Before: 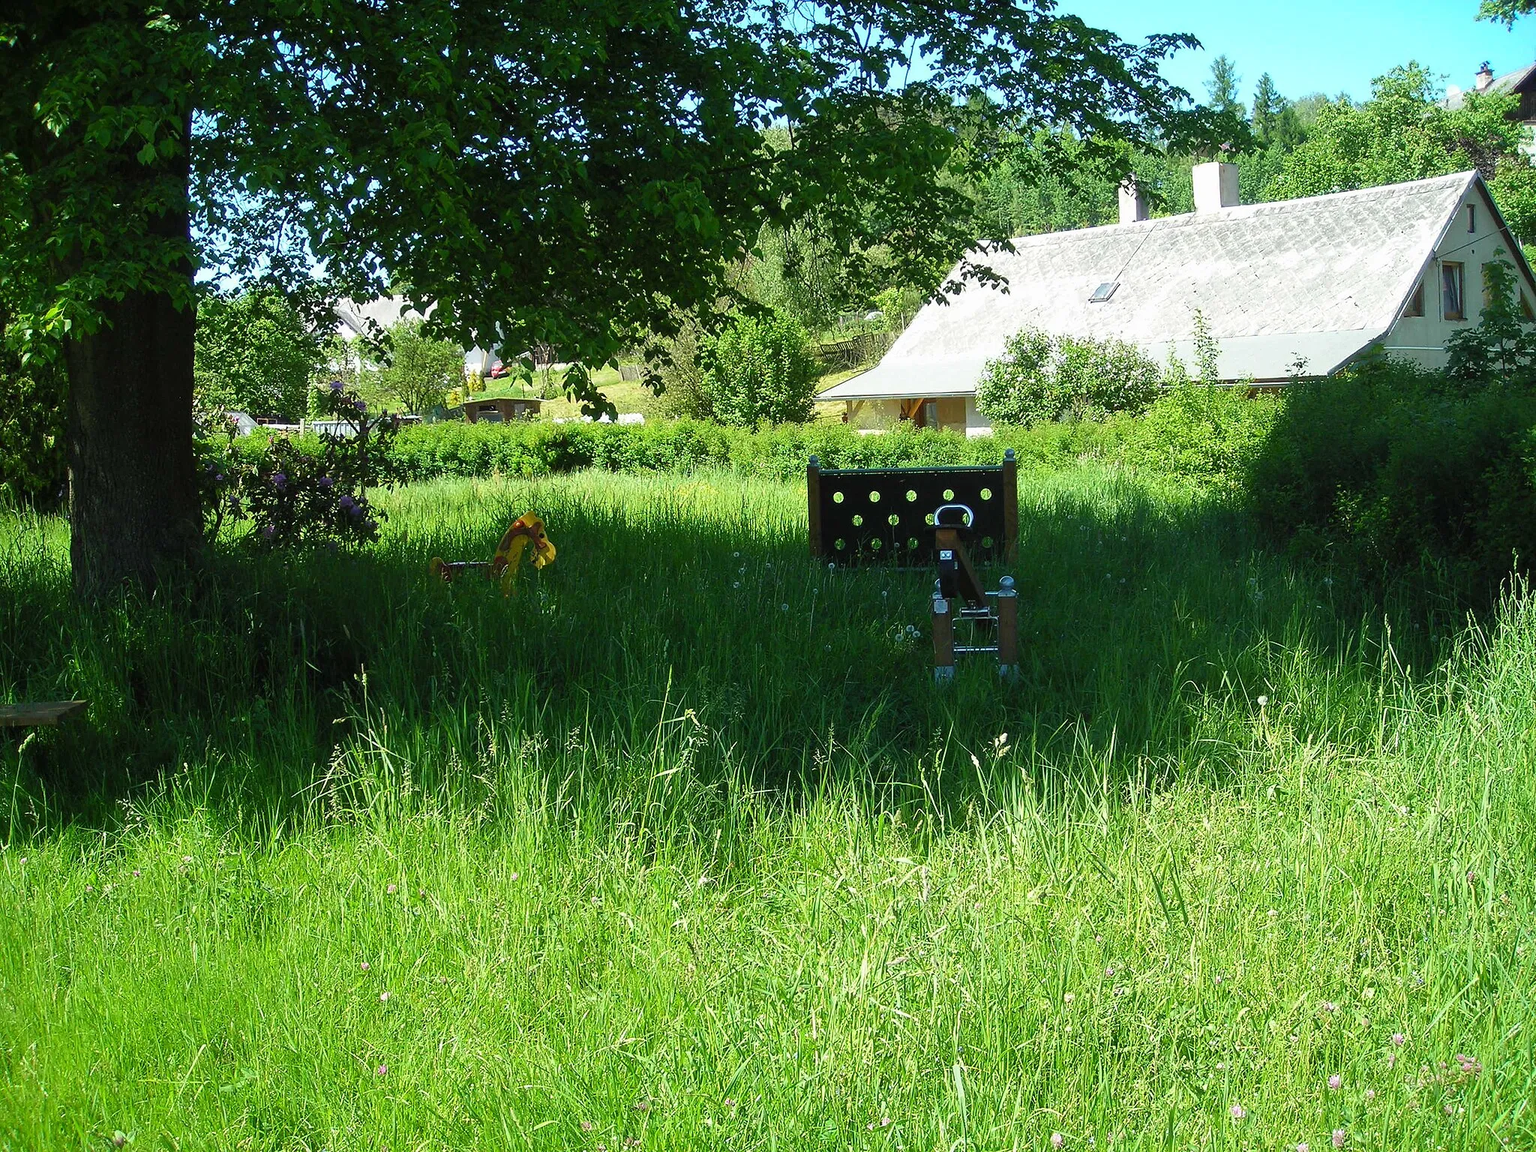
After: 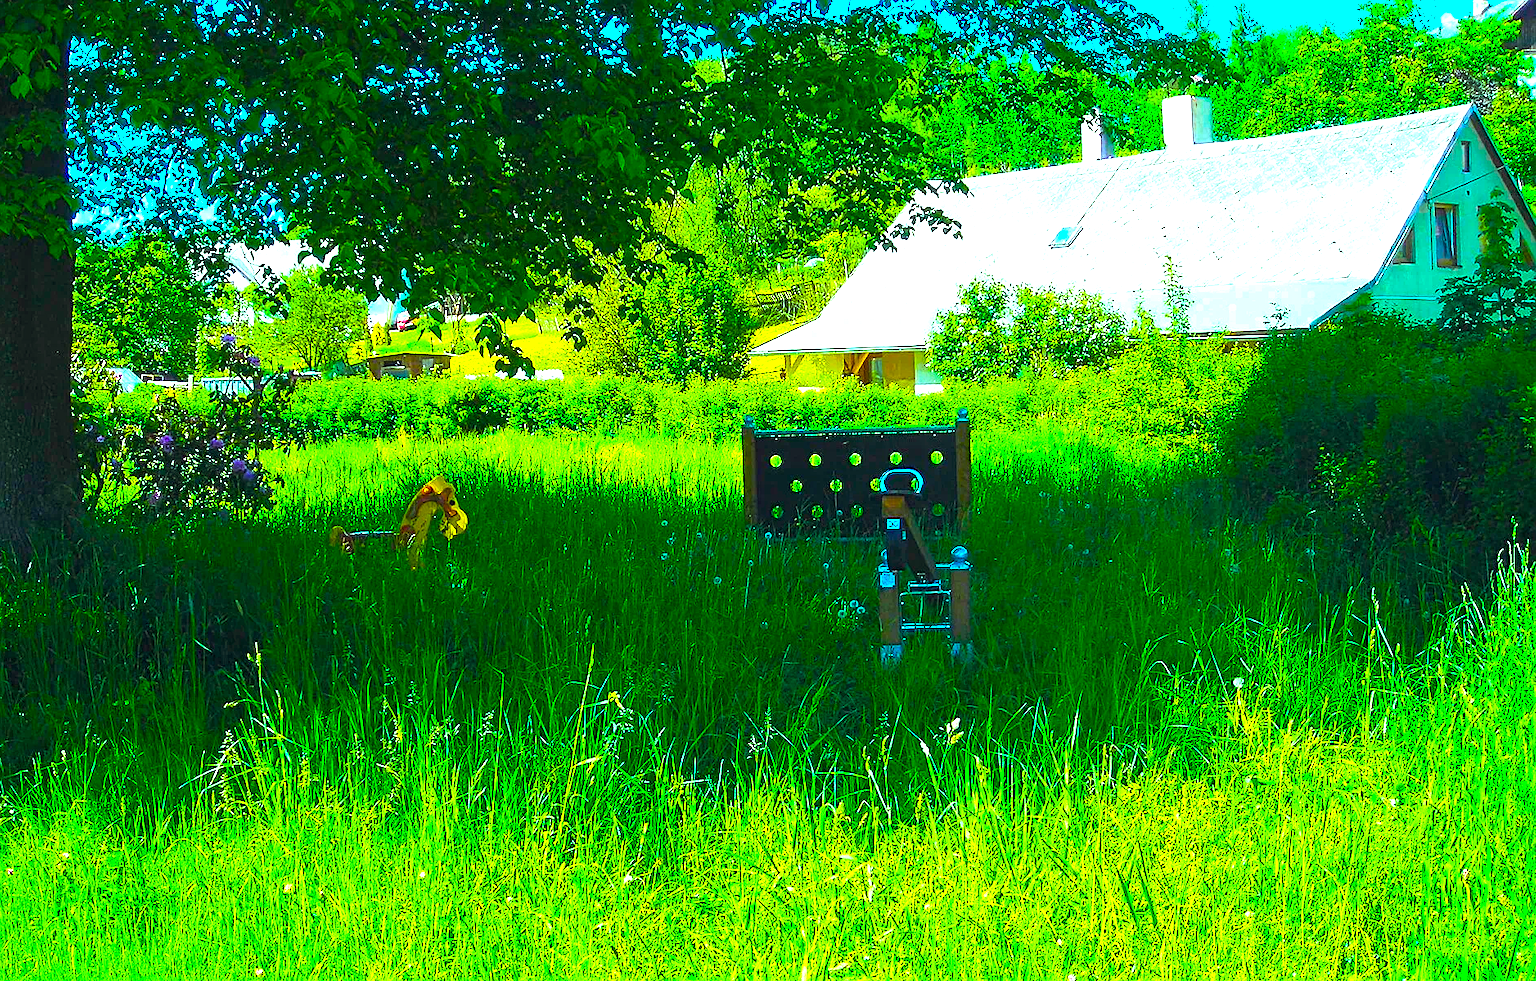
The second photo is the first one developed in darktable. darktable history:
crop: left 8.331%, top 6.554%, bottom 15.312%
color balance rgb: shadows lift › chroma 2.009%, shadows lift › hue 216.8°, highlights gain › chroma 4.071%, highlights gain › hue 199.18°, global offset › chroma 0.051%, global offset › hue 254.17°, linear chroma grading › highlights 98.912%, linear chroma grading › global chroma 23.401%, perceptual saturation grading › global saturation 30.204%, global vibrance 20%
sharpen: on, module defaults
exposure: black level correction 0, exposure 1.282 EV, compensate exposure bias true, compensate highlight preservation false
